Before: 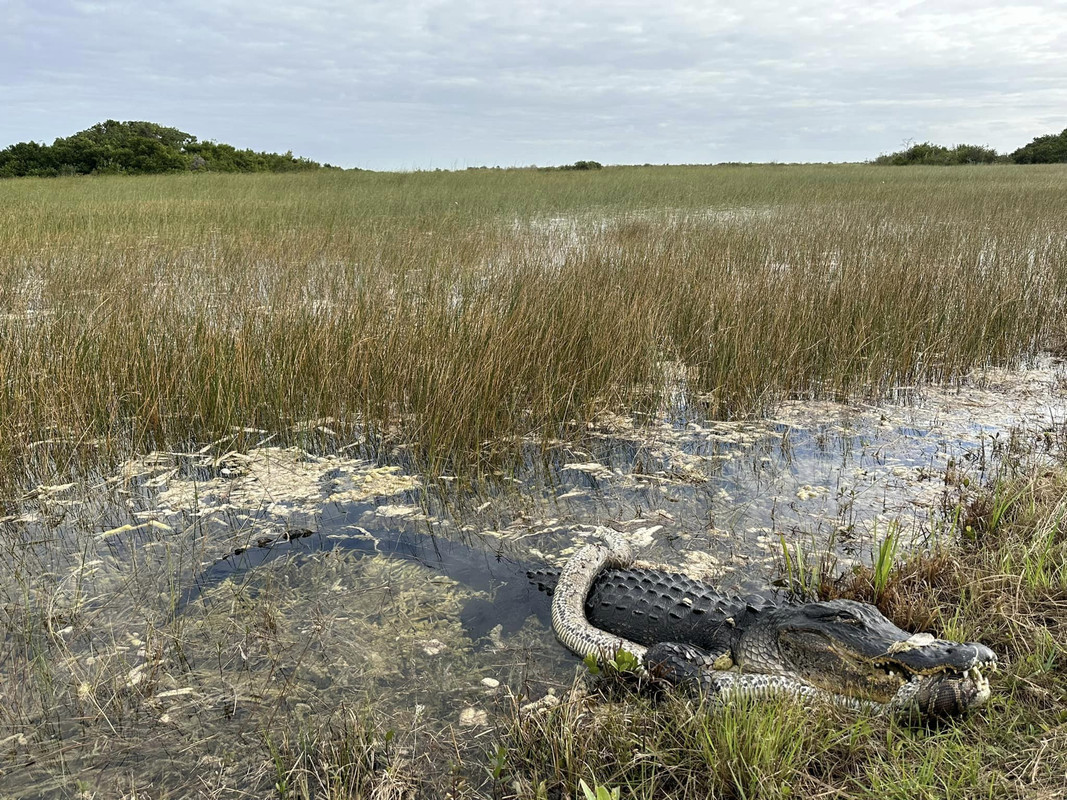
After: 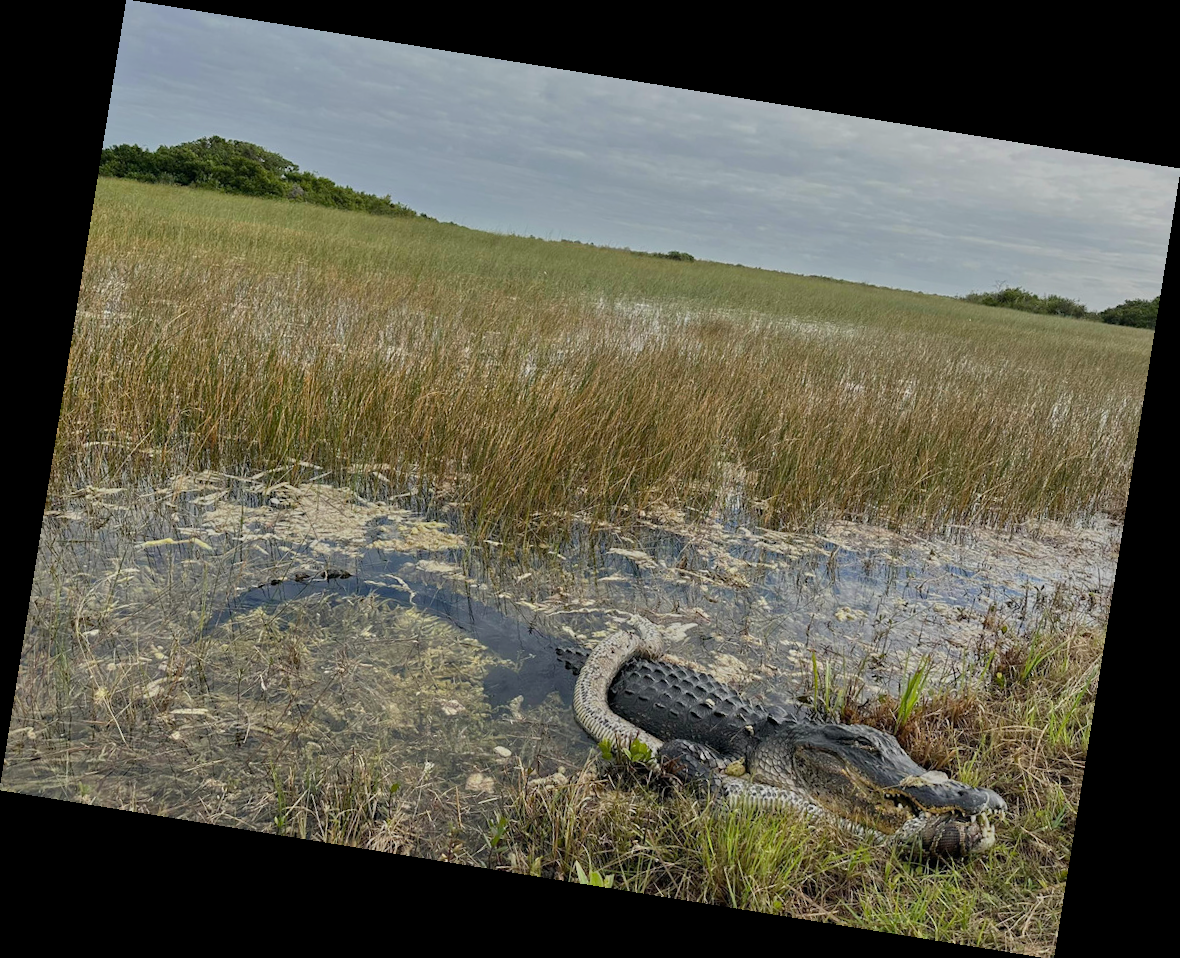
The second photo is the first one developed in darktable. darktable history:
tone equalizer: -8 EV -0.002 EV, -7 EV 0.005 EV, -6 EV -0.008 EV, -5 EV 0.007 EV, -4 EV -0.042 EV, -3 EV -0.233 EV, -2 EV -0.662 EV, -1 EV -0.983 EV, +0 EV -0.969 EV, smoothing diameter 2%, edges refinement/feathering 20, mask exposure compensation -1.57 EV, filter diffusion 5
rotate and perspective: rotation 9.12°, automatic cropping off
